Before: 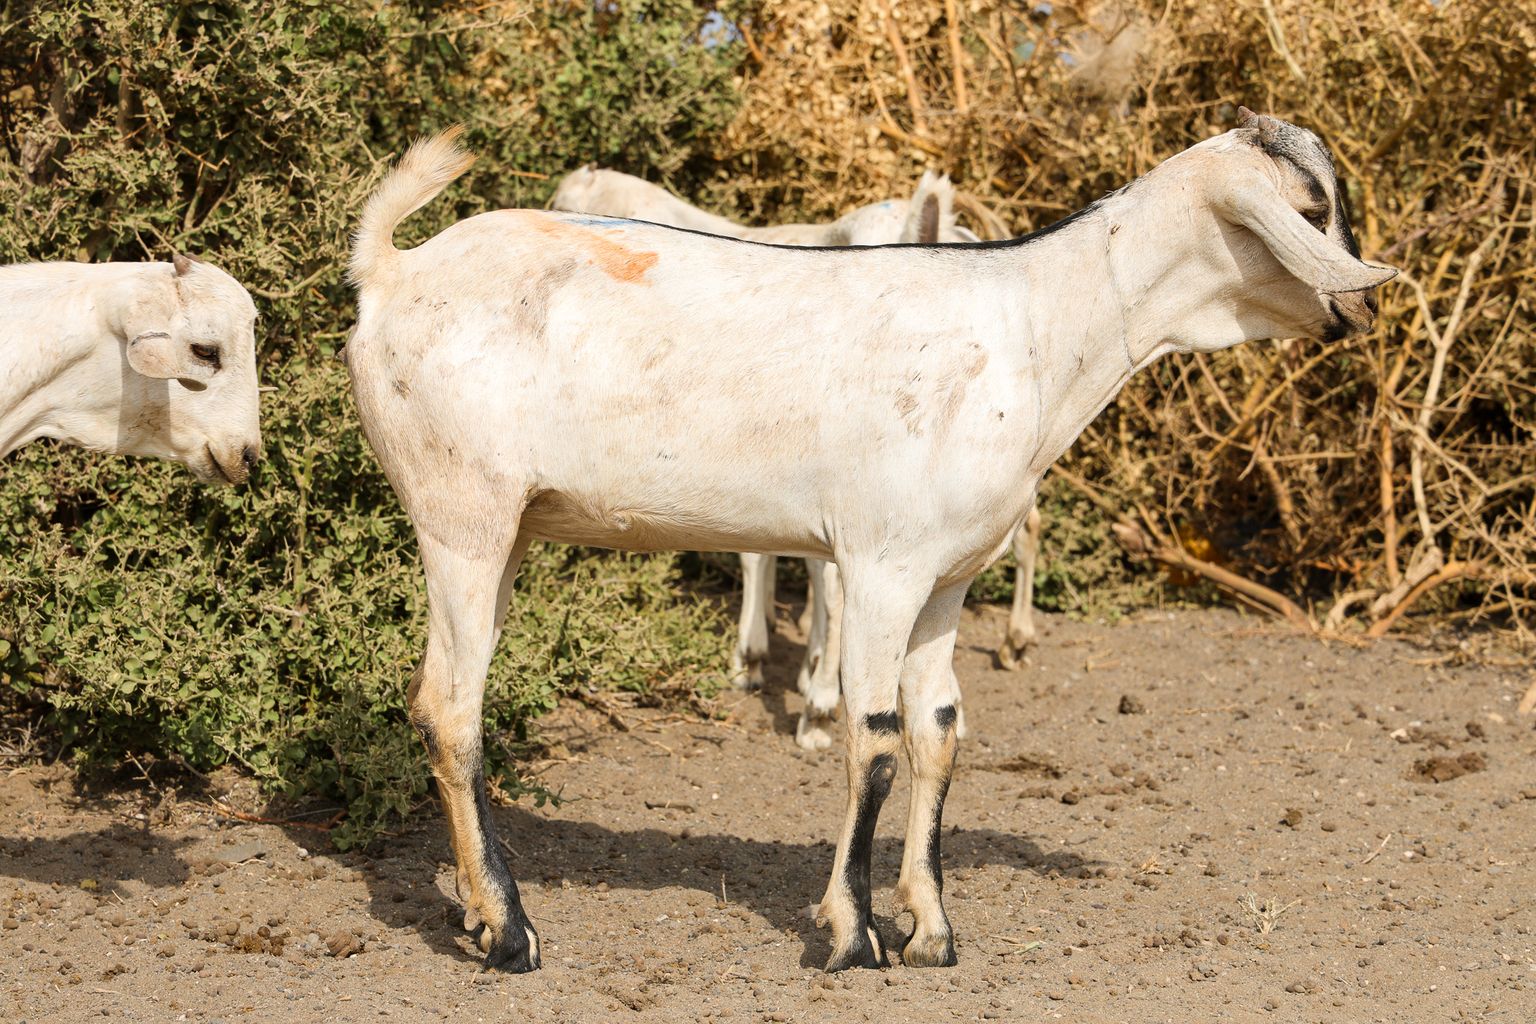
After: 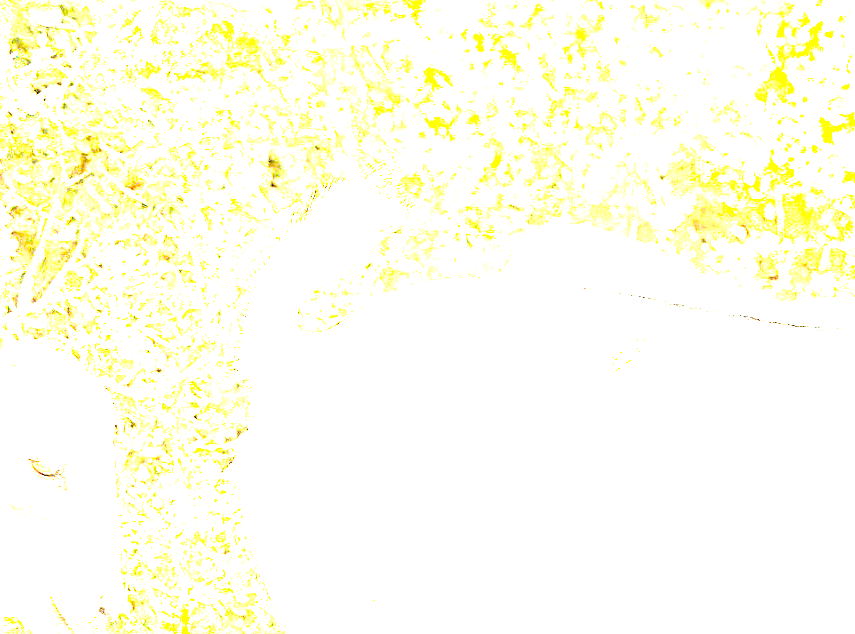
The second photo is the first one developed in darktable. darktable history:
sharpen: on, module defaults
exposure: exposure 7.956 EV, compensate highlight preservation false
contrast brightness saturation: brightness 0.13
crop and rotate: left 11.049%, top 0.063%, right 47.161%, bottom 53.418%
